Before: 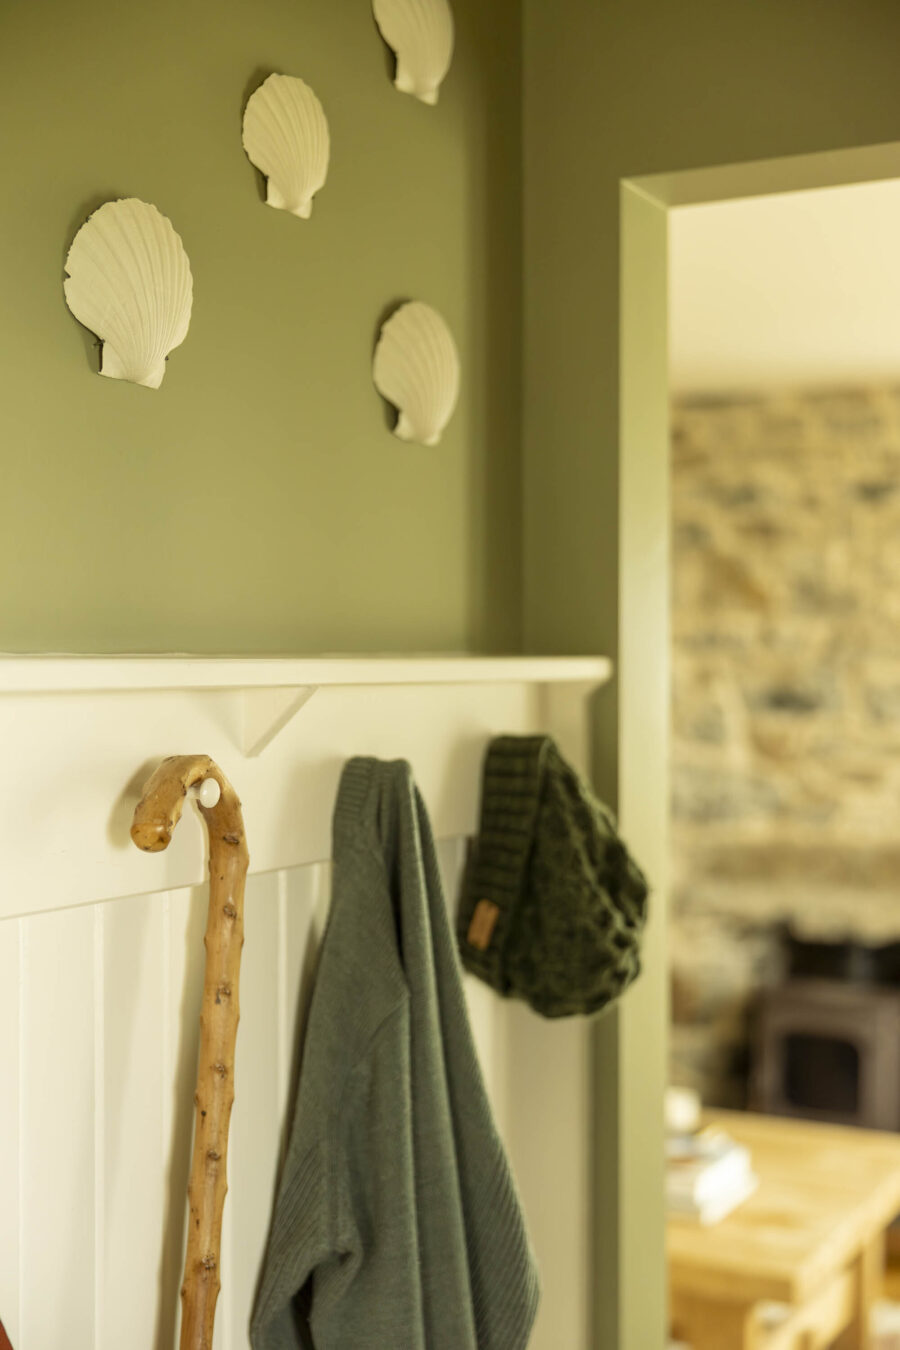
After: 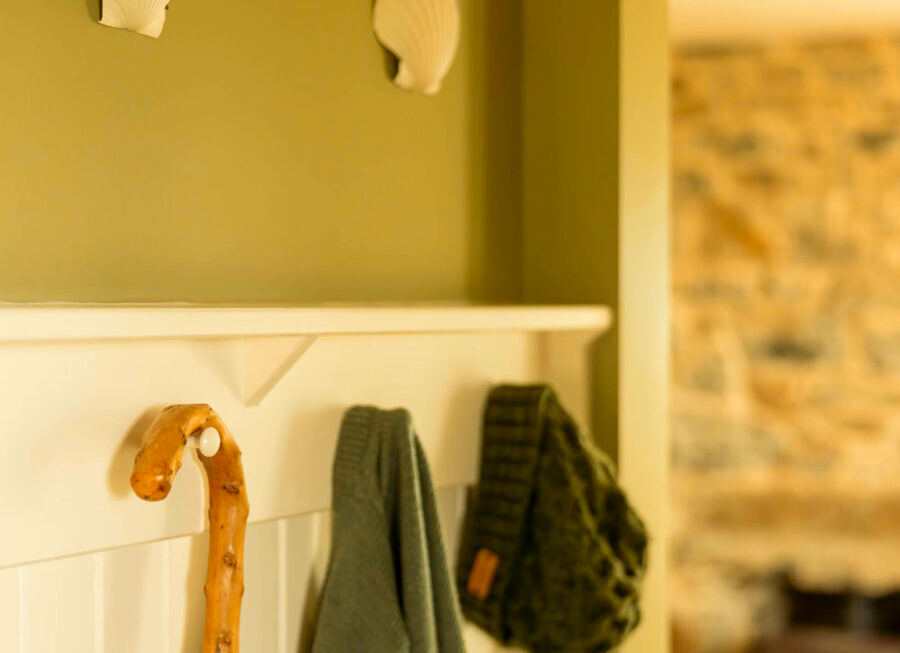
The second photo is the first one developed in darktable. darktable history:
crop and rotate: top 26.056%, bottom 25.543%
color zones: curves: ch0 [(0, 0.499) (0.143, 0.5) (0.286, 0.5) (0.429, 0.476) (0.571, 0.284) (0.714, 0.243) (0.857, 0.449) (1, 0.499)]; ch1 [(0, 0.532) (0.143, 0.645) (0.286, 0.696) (0.429, 0.211) (0.571, 0.504) (0.714, 0.493) (0.857, 0.495) (1, 0.532)]; ch2 [(0, 0.5) (0.143, 0.5) (0.286, 0.427) (0.429, 0.324) (0.571, 0.5) (0.714, 0.5) (0.857, 0.5) (1, 0.5)]
